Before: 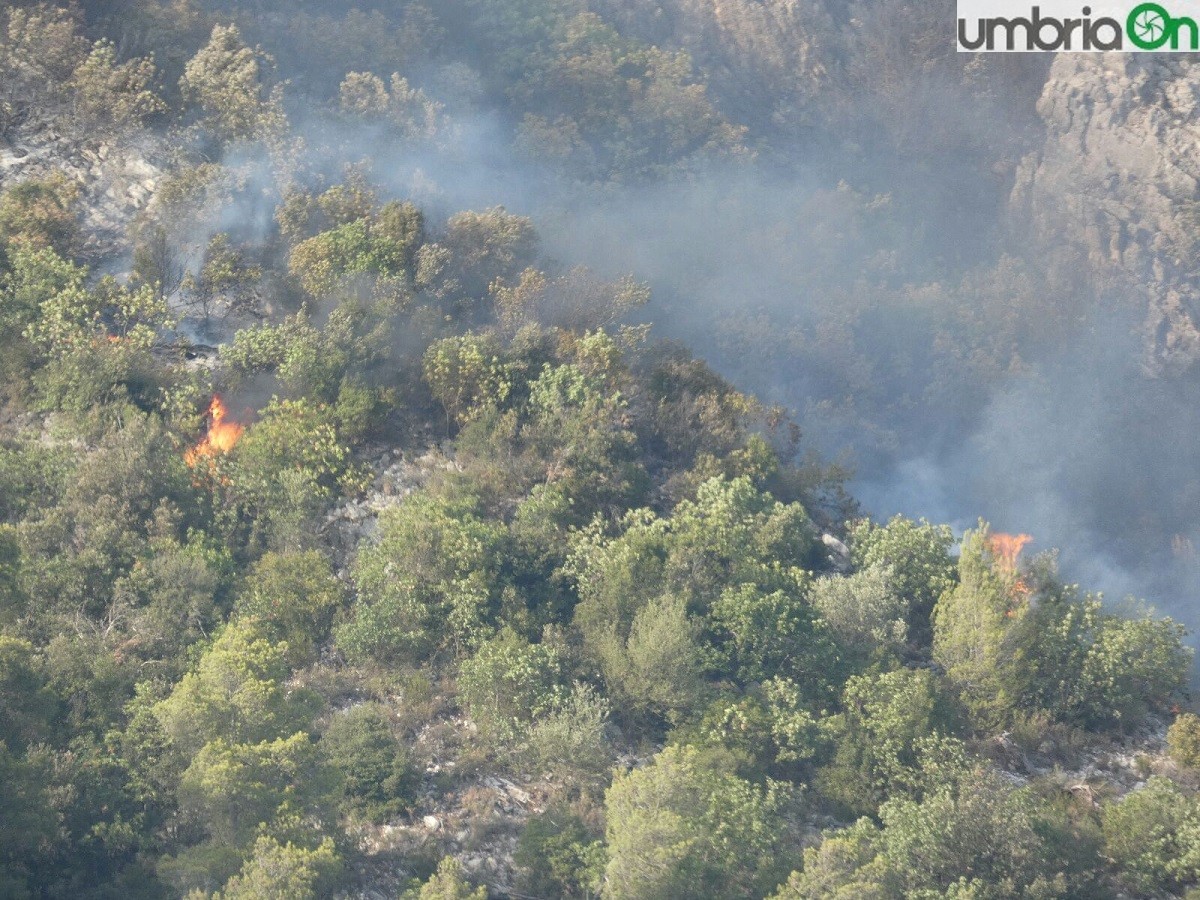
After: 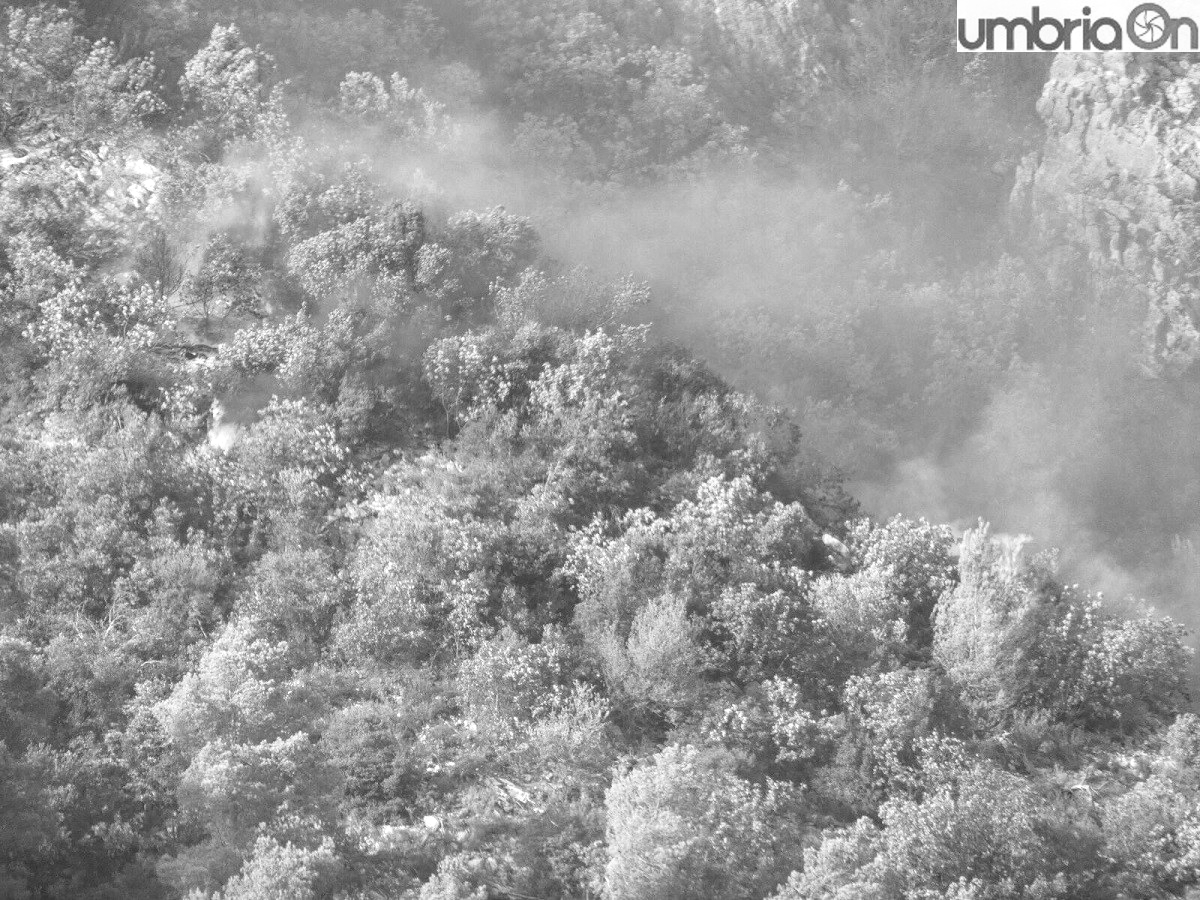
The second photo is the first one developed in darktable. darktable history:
local contrast: on, module defaults
base curve: curves: ch0 [(0, 0) (0.688, 0.865) (1, 1)], preserve colors none
monochrome: on, module defaults
